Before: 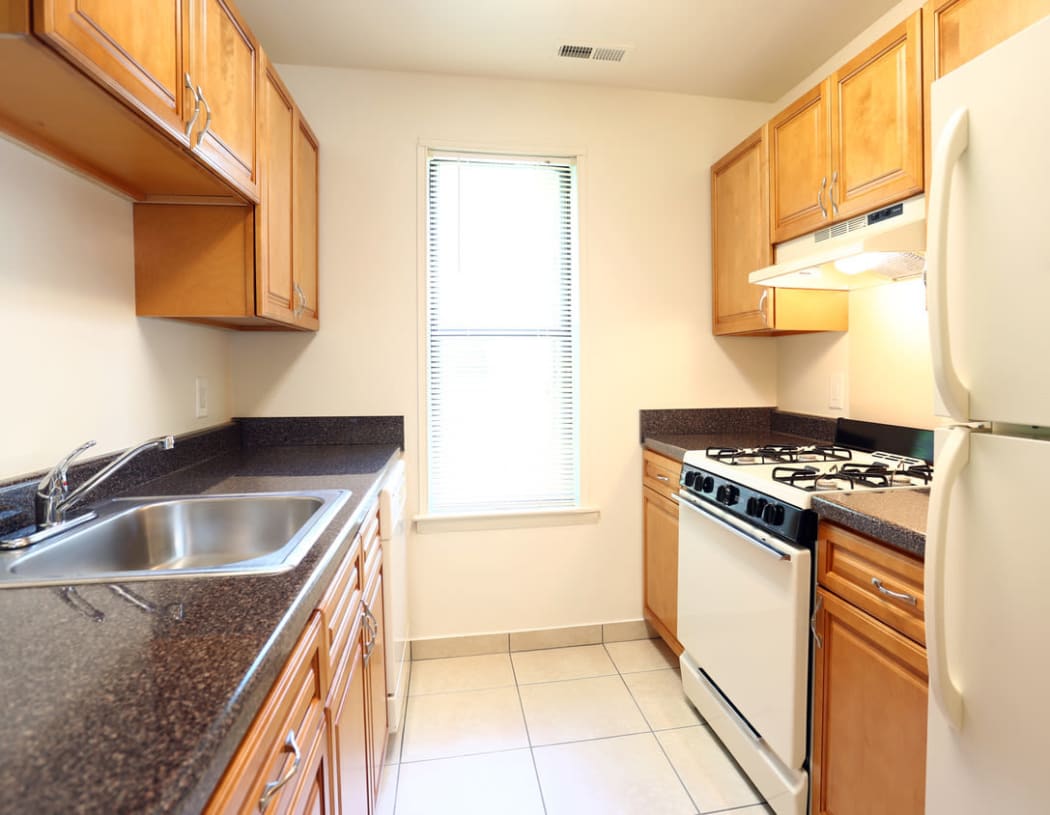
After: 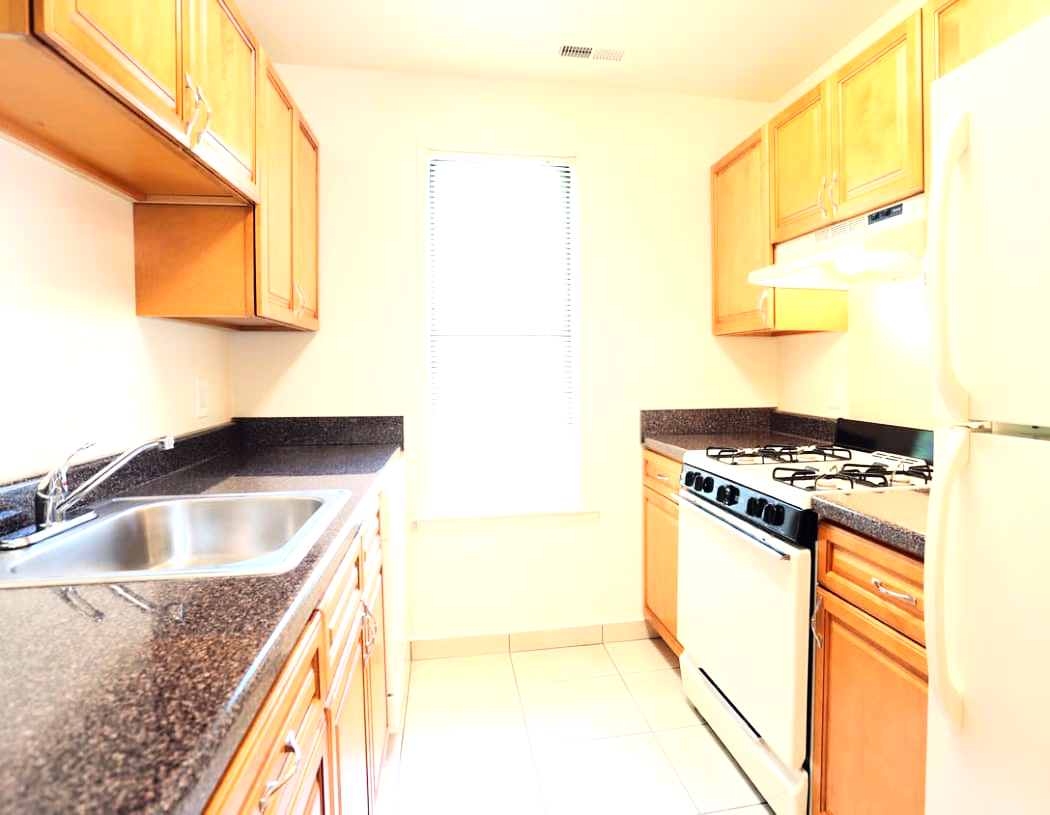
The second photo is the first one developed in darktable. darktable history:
base curve: curves: ch0 [(0, 0) (0.036, 0.025) (0.121, 0.166) (0.206, 0.329) (0.605, 0.79) (1, 1)]
exposure: black level correction 0, exposure 0.7 EV, compensate exposure bias true, compensate highlight preservation false
